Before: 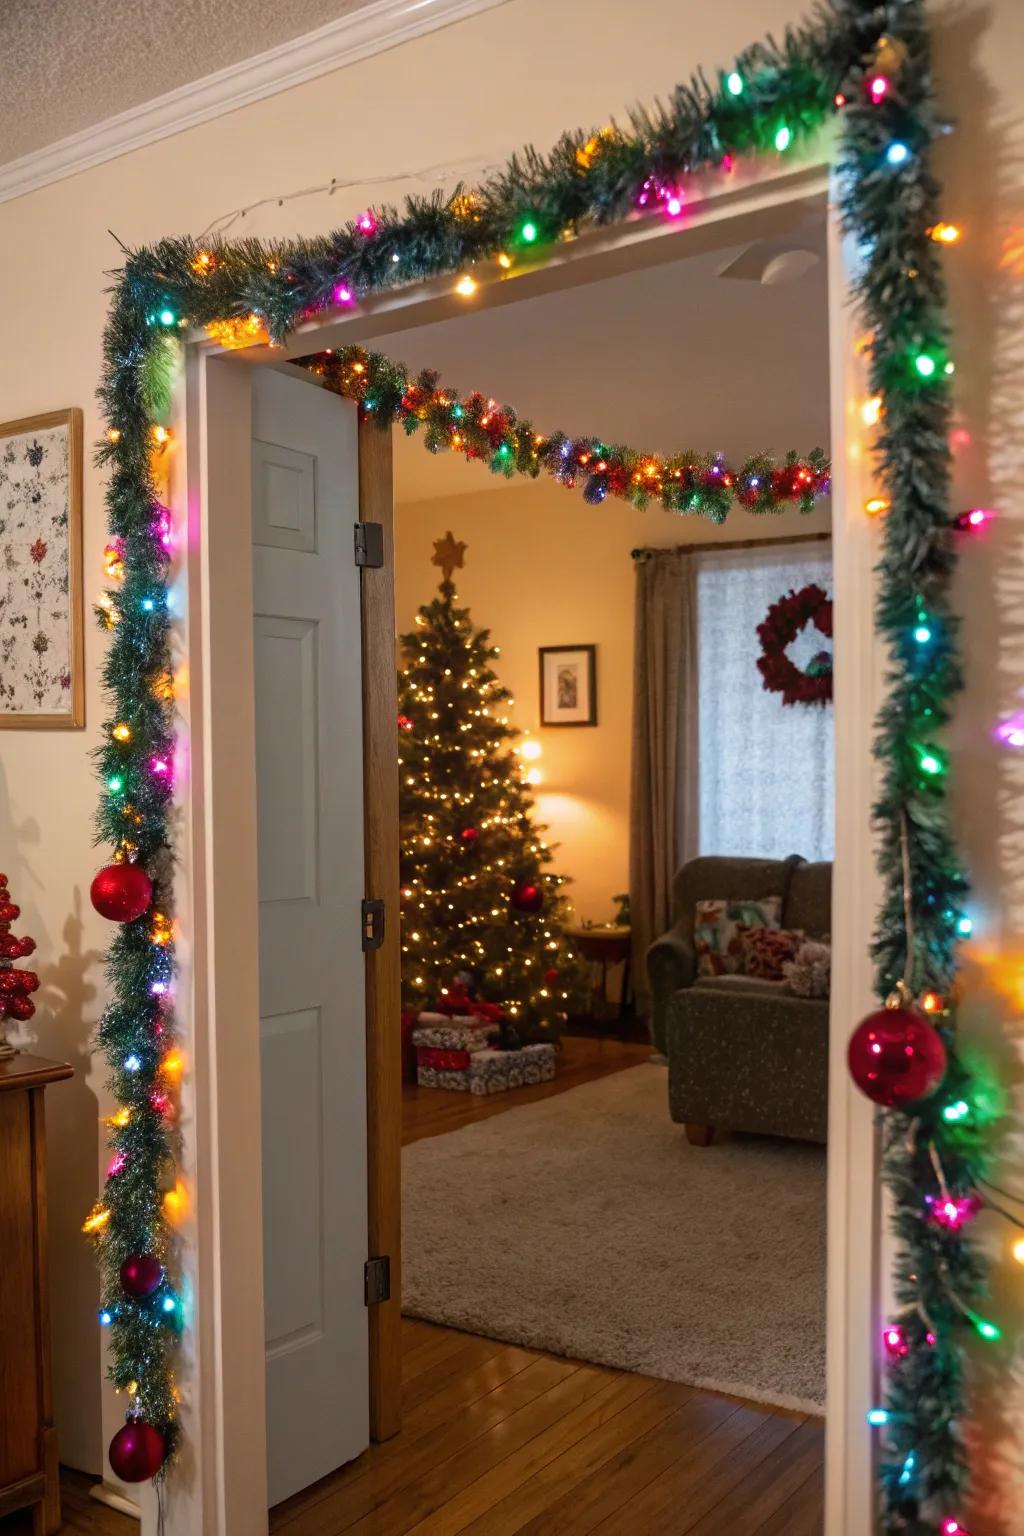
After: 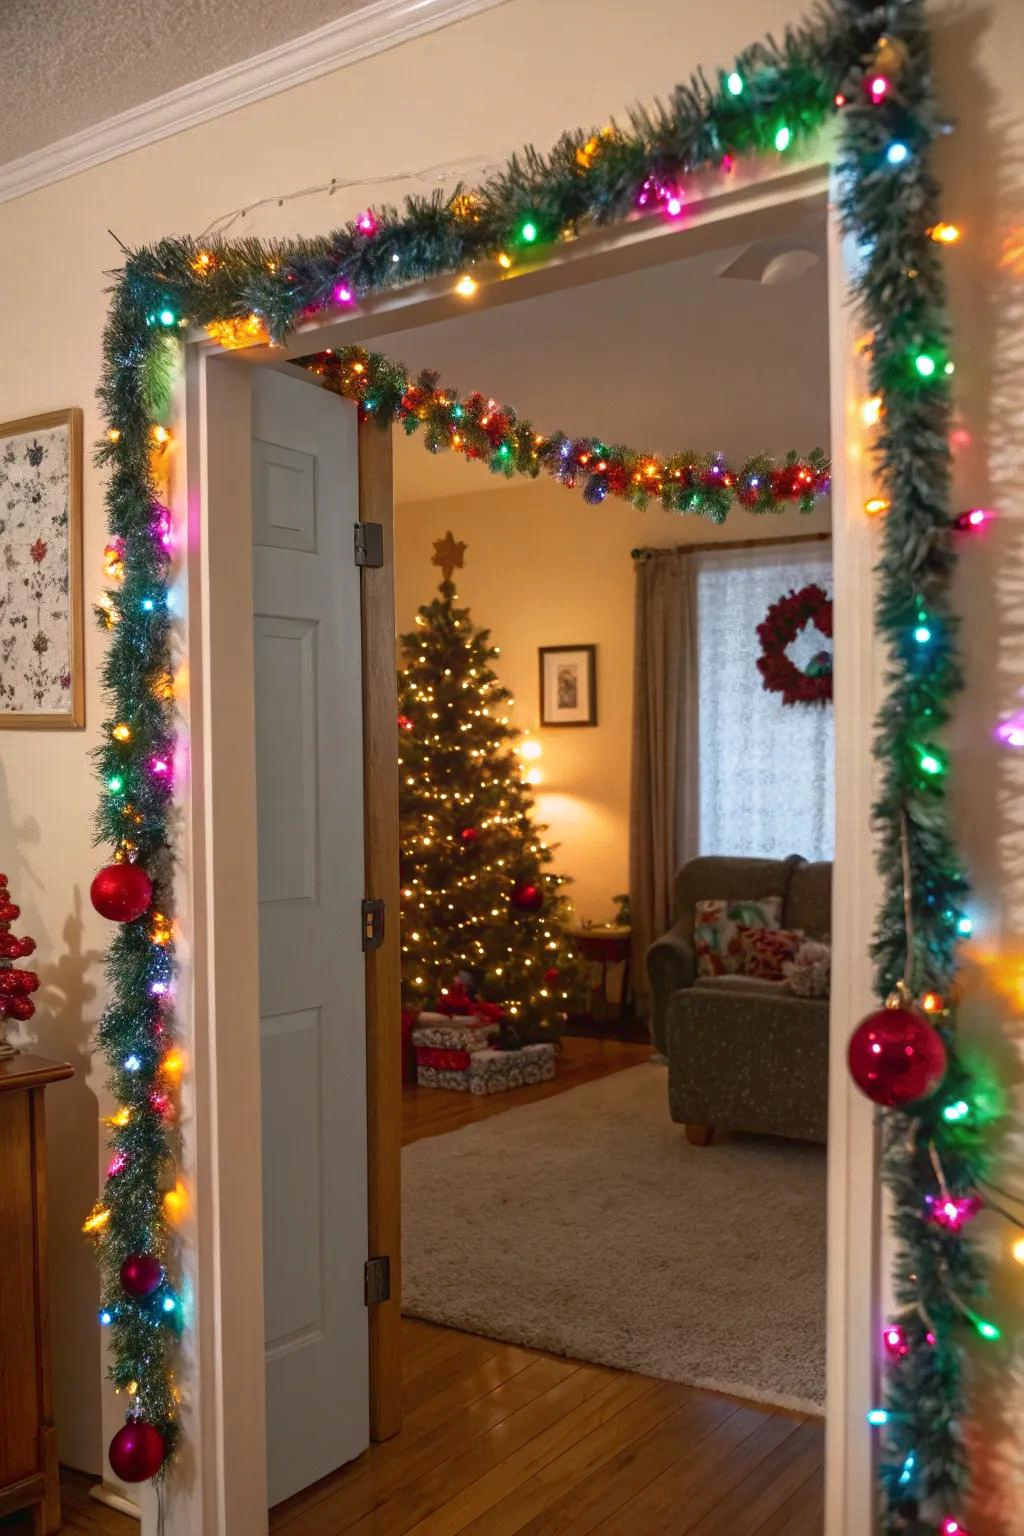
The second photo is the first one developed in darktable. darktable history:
tone curve: curves: ch0 [(0, 0.024) (0.119, 0.146) (0.474, 0.464) (0.718, 0.721) (0.817, 0.839) (1, 0.998)]; ch1 [(0, 0) (0.377, 0.416) (0.439, 0.451) (0.477, 0.477) (0.501, 0.503) (0.538, 0.544) (0.58, 0.602) (0.664, 0.676) (0.783, 0.804) (1, 1)]; ch2 [(0, 0) (0.38, 0.405) (0.463, 0.456) (0.498, 0.497) (0.524, 0.535) (0.578, 0.576) (0.648, 0.665) (1, 1)], color space Lab, linked channels, preserve colors none
